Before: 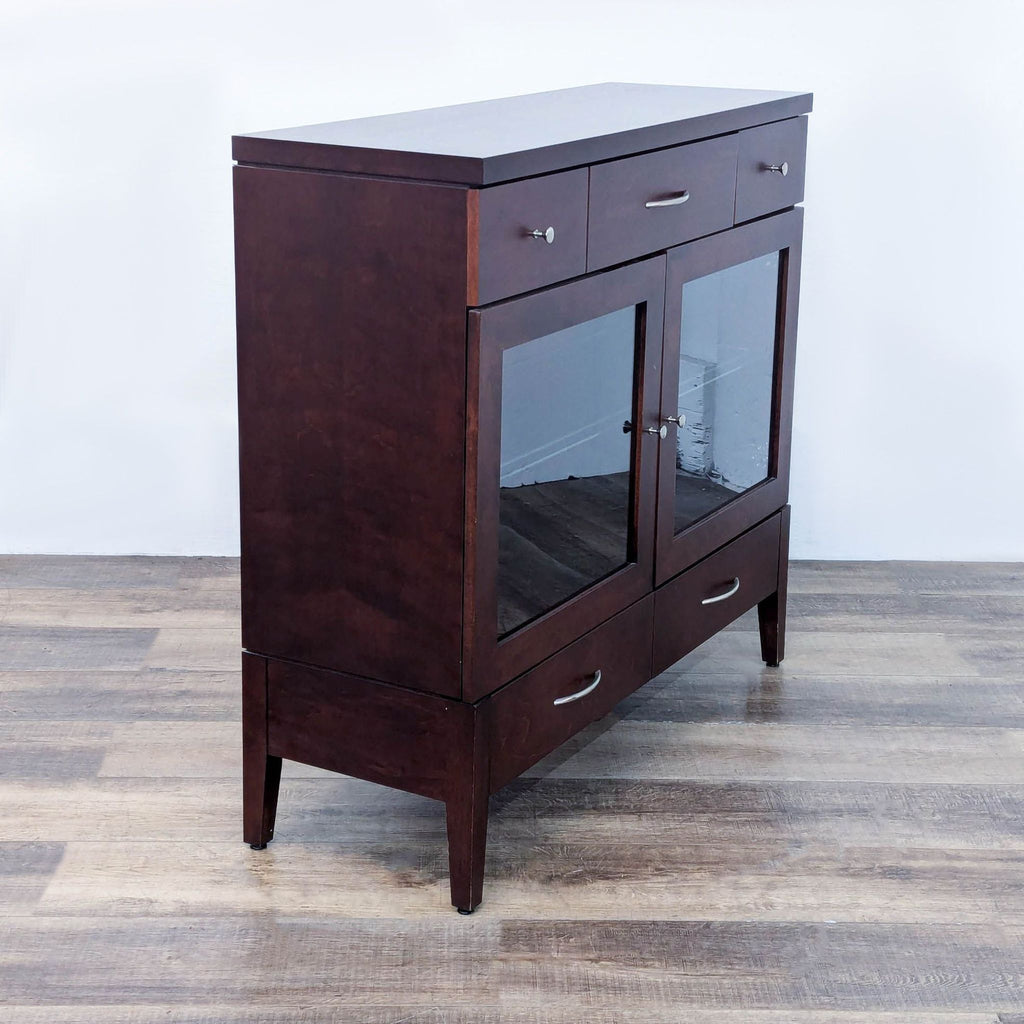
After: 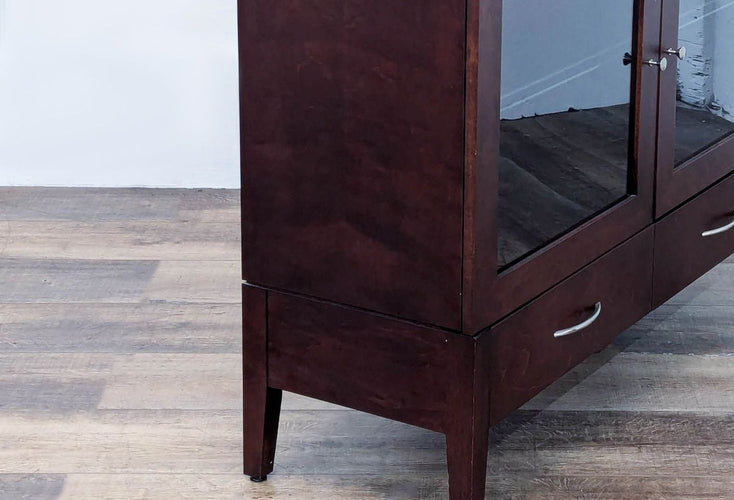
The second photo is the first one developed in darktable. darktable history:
crop: top 36.029%, right 28.265%, bottom 15.064%
